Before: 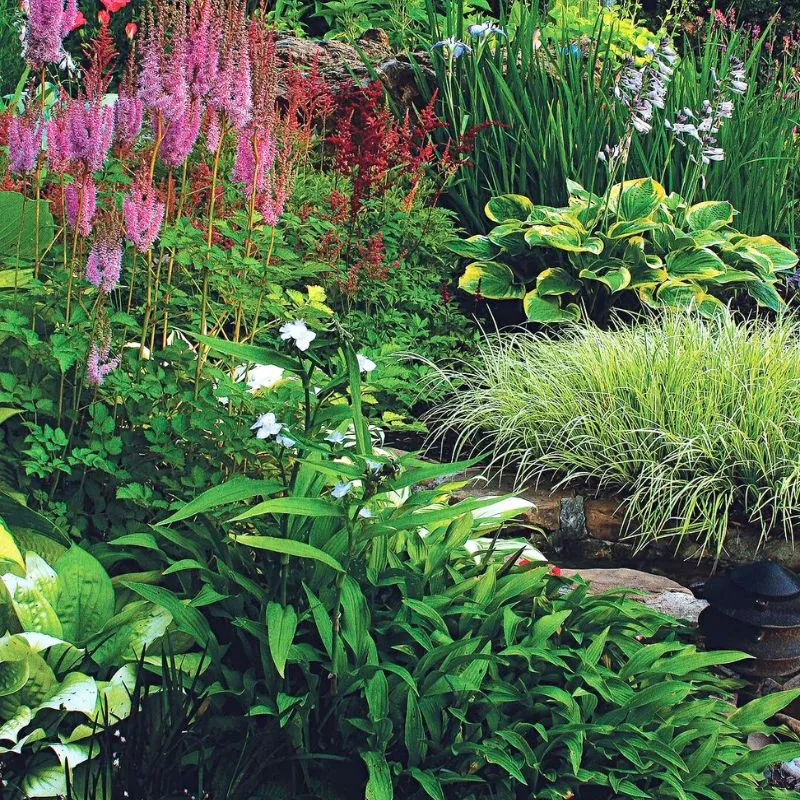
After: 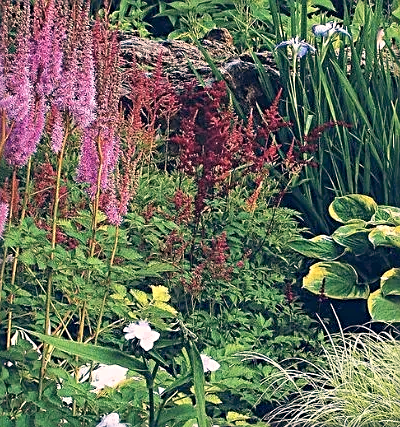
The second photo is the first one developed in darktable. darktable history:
crop: left 19.524%, right 30.38%, bottom 46.116%
sharpen: on, module defaults
color correction: highlights a* 14.45, highlights b* 5.91, shadows a* -5.23, shadows b* -16.02, saturation 0.837
